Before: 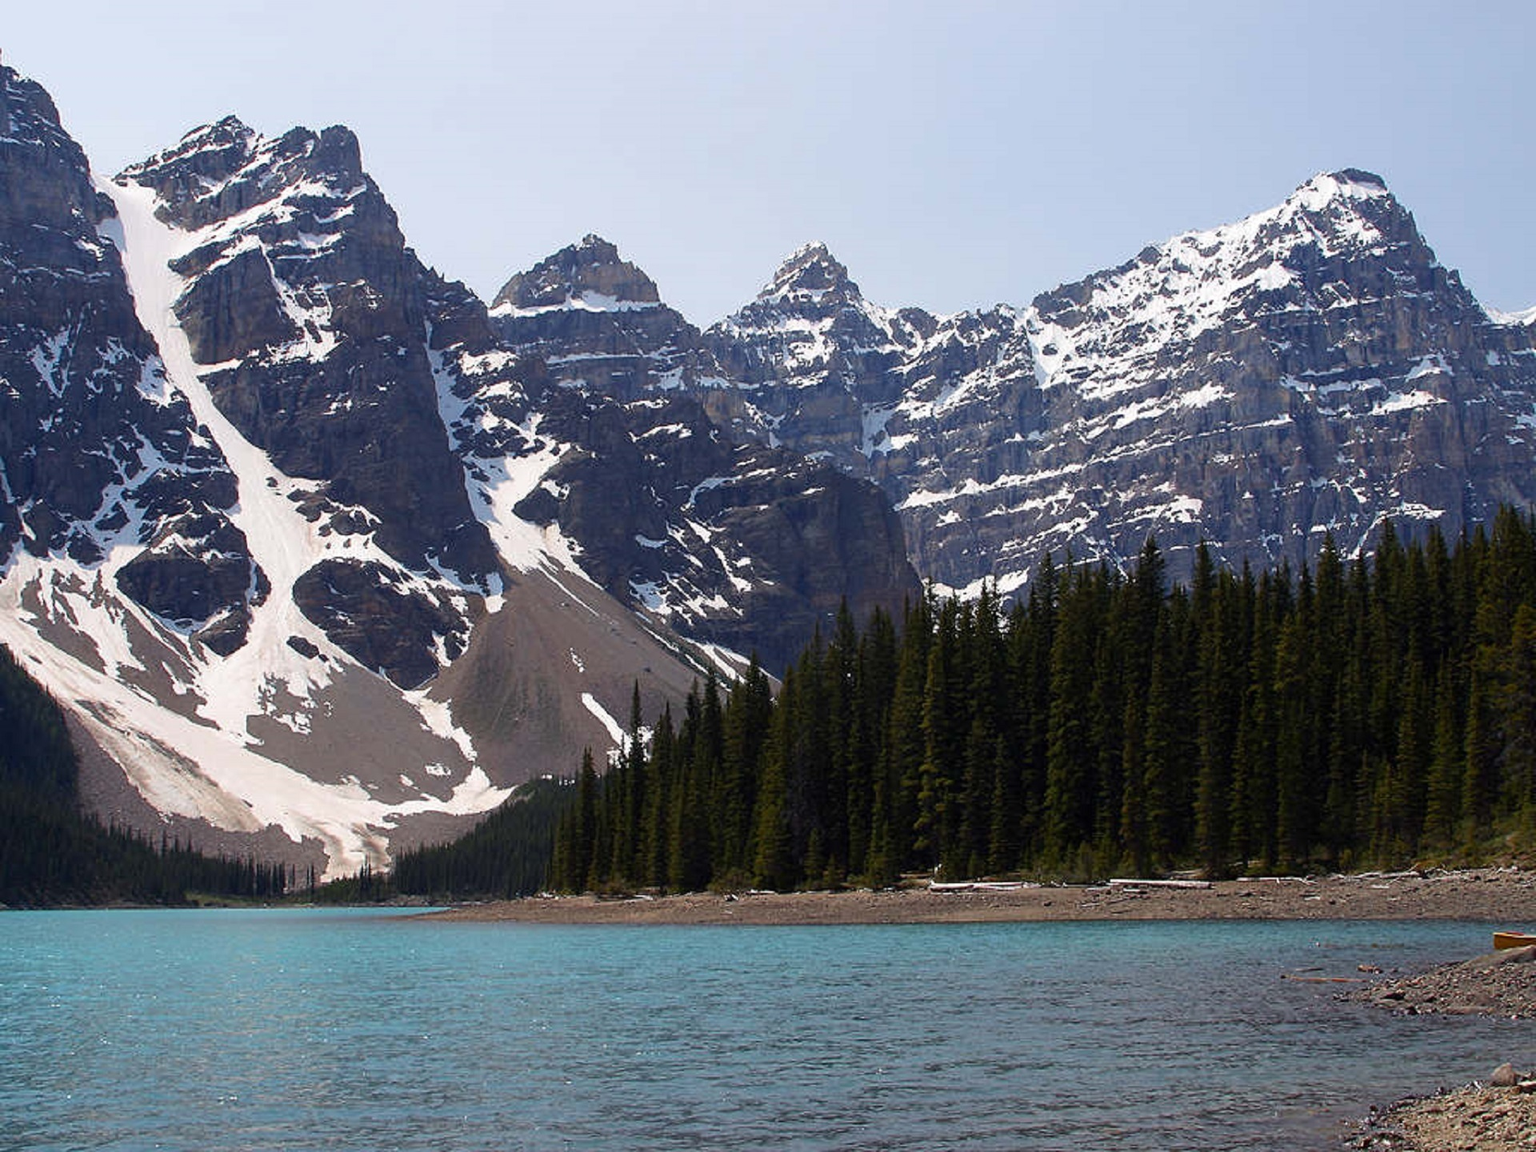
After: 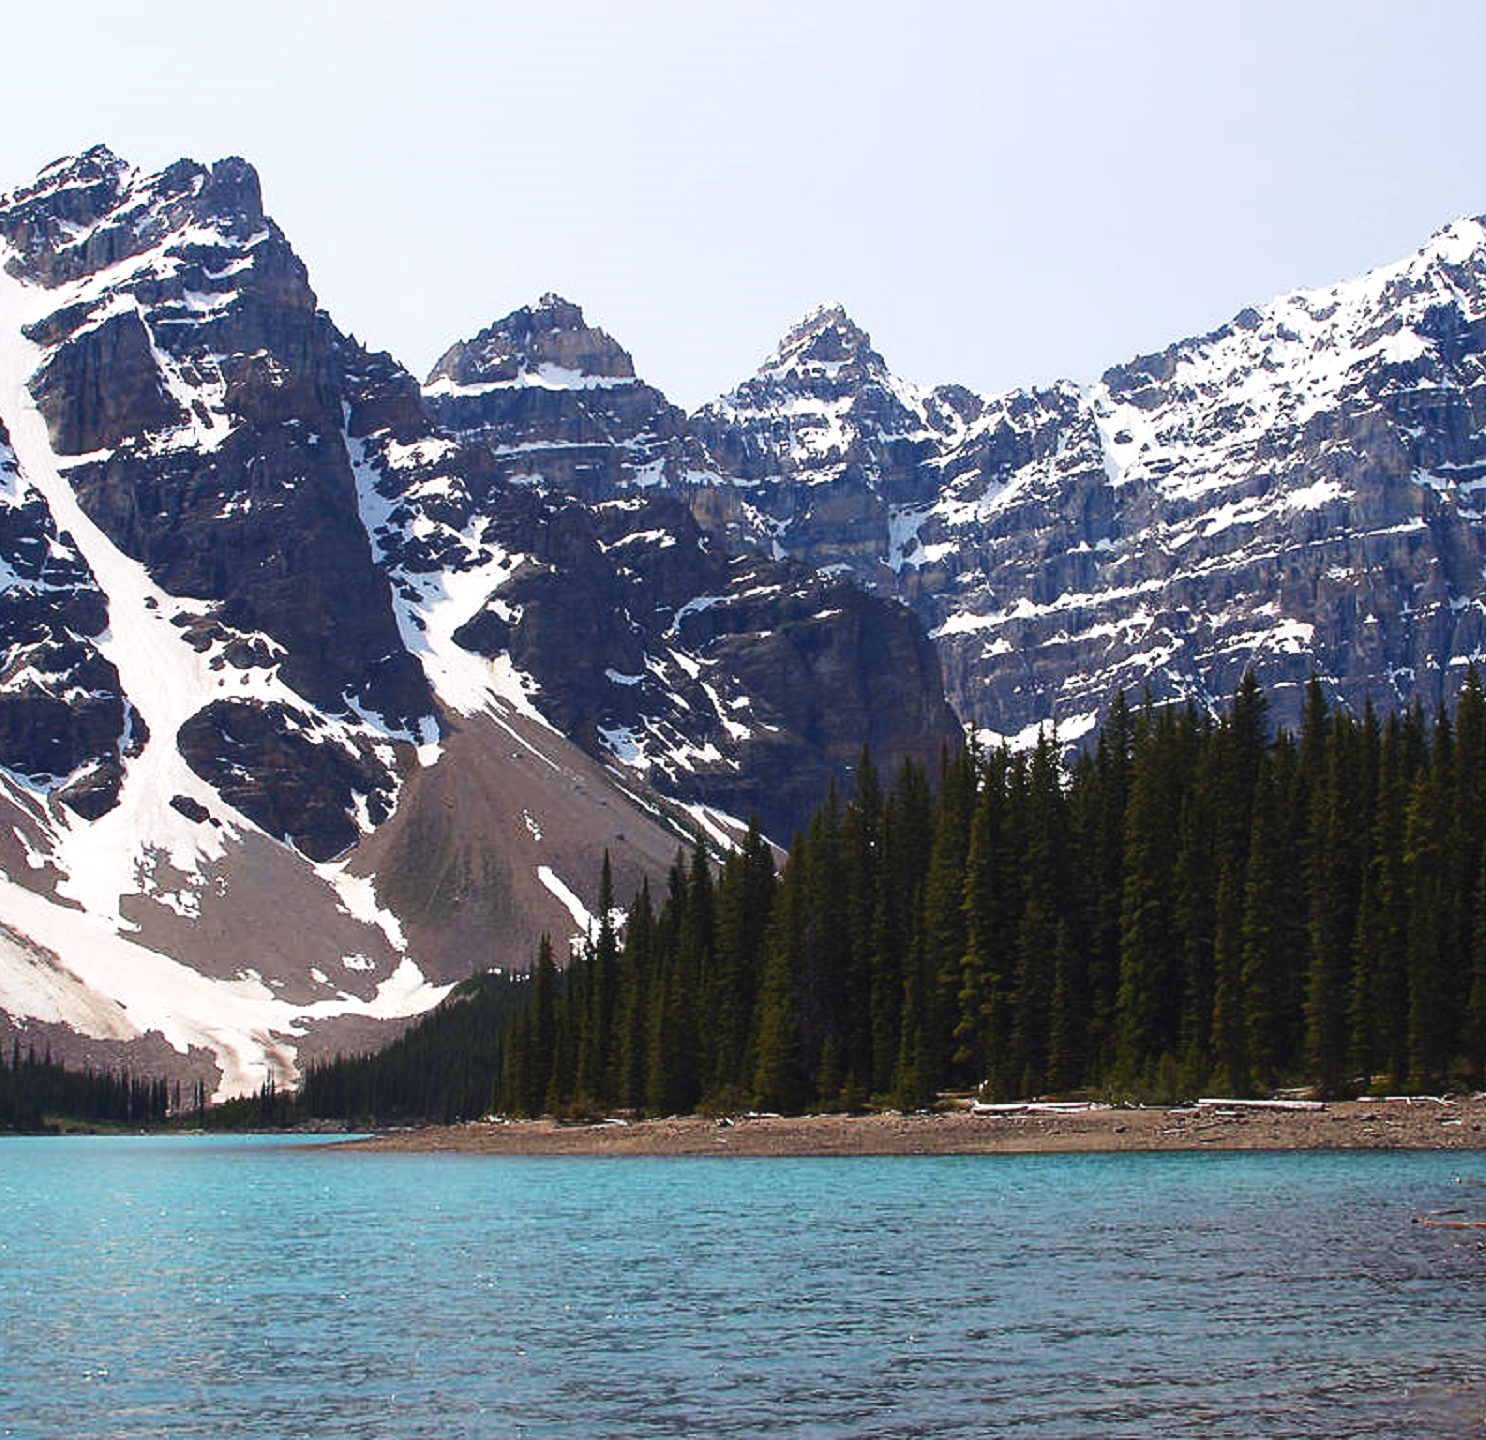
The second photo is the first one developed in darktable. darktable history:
tone curve: curves: ch0 [(0, 0.032) (0.181, 0.156) (0.751, 0.829) (1, 1)], preserve colors none
crop: left 9.851%, right 12.703%
tone equalizer: -8 EV 0.289 EV, -7 EV 0.437 EV, -6 EV 0.406 EV, -5 EV 0.29 EV, -3 EV -0.278 EV, -2 EV -0.425 EV, -1 EV -0.416 EV, +0 EV -0.273 EV
exposure: black level correction 0, exposure 0.5 EV, compensate highlight preservation false
